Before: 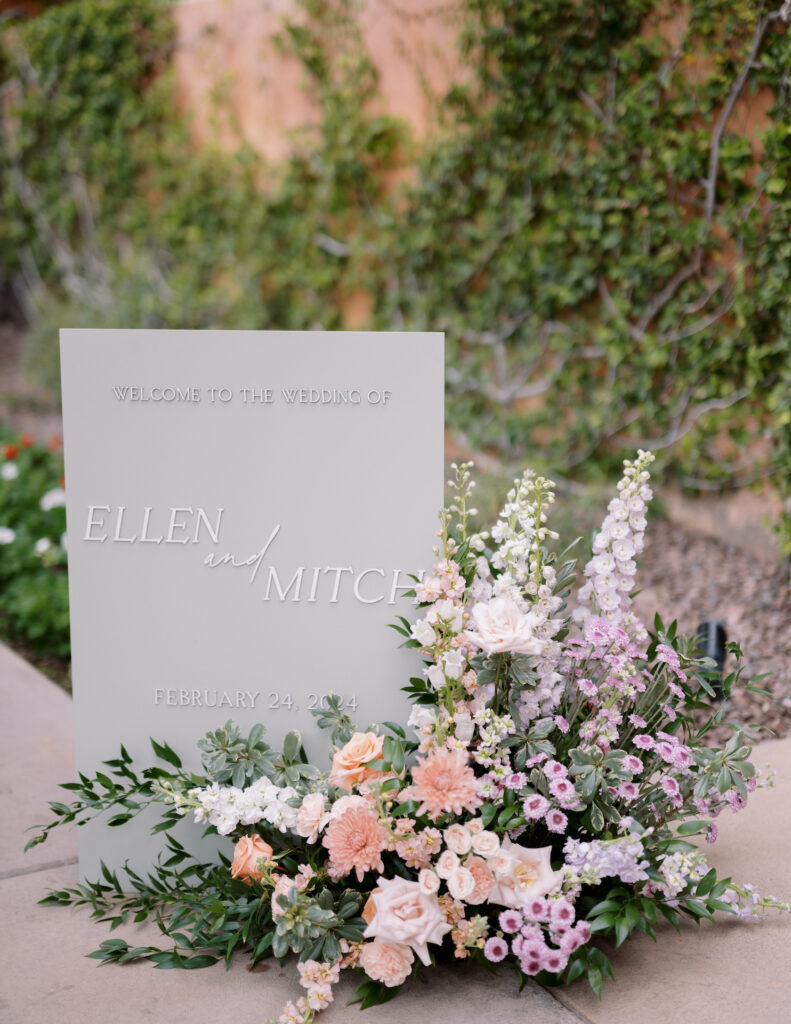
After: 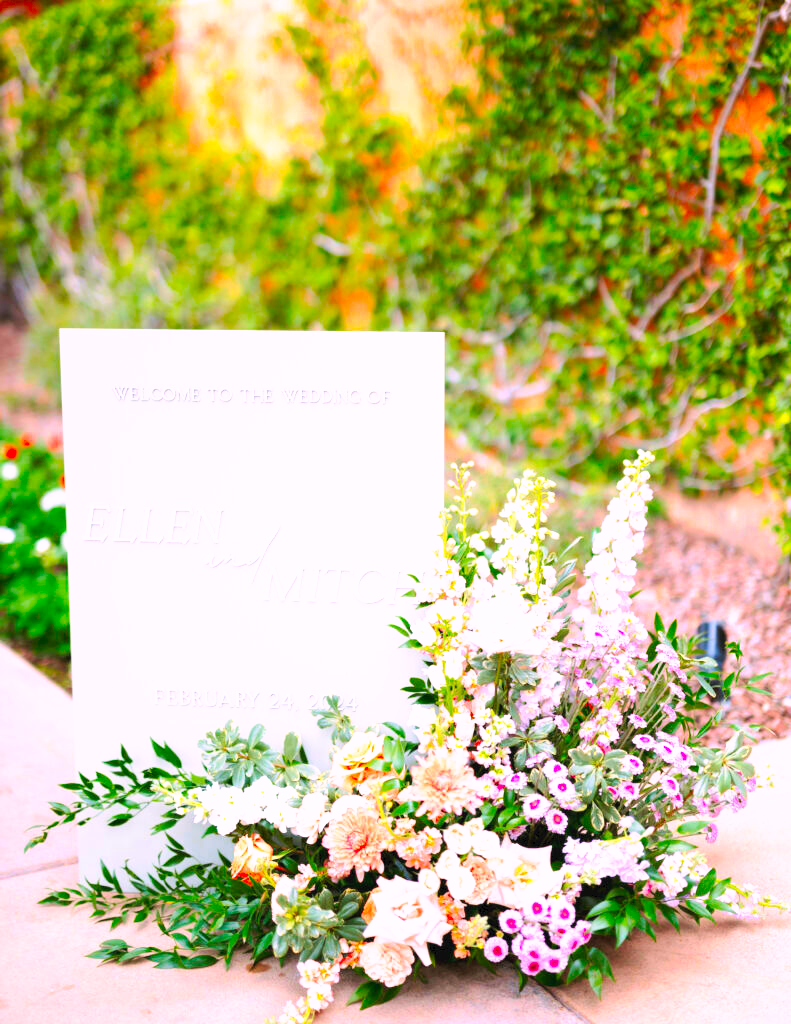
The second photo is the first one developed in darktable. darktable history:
tone curve: curves: ch0 [(0, 0) (0.003, 0.032) (0.011, 0.036) (0.025, 0.049) (0.044, 0.075) (0.069, 0.112) (0.1, 0.151) (0.136, 0.197) (0.177, 0.241) (0.224, 0.295) (0.277, 0.355) (0.335, 0.429) (0.399, 0.512) (0.468, 0.607) (0.543, 0.702) (0.623, 0.796) (0.709, 0.903) (0.801, 0.987) (0.898, 0.997) (1, 1)], preserve colors none
color correction: highlights a* 1.59, highlights b* -1.7, saturation 2.48
contrast brightness saturation: brightness 0.15
